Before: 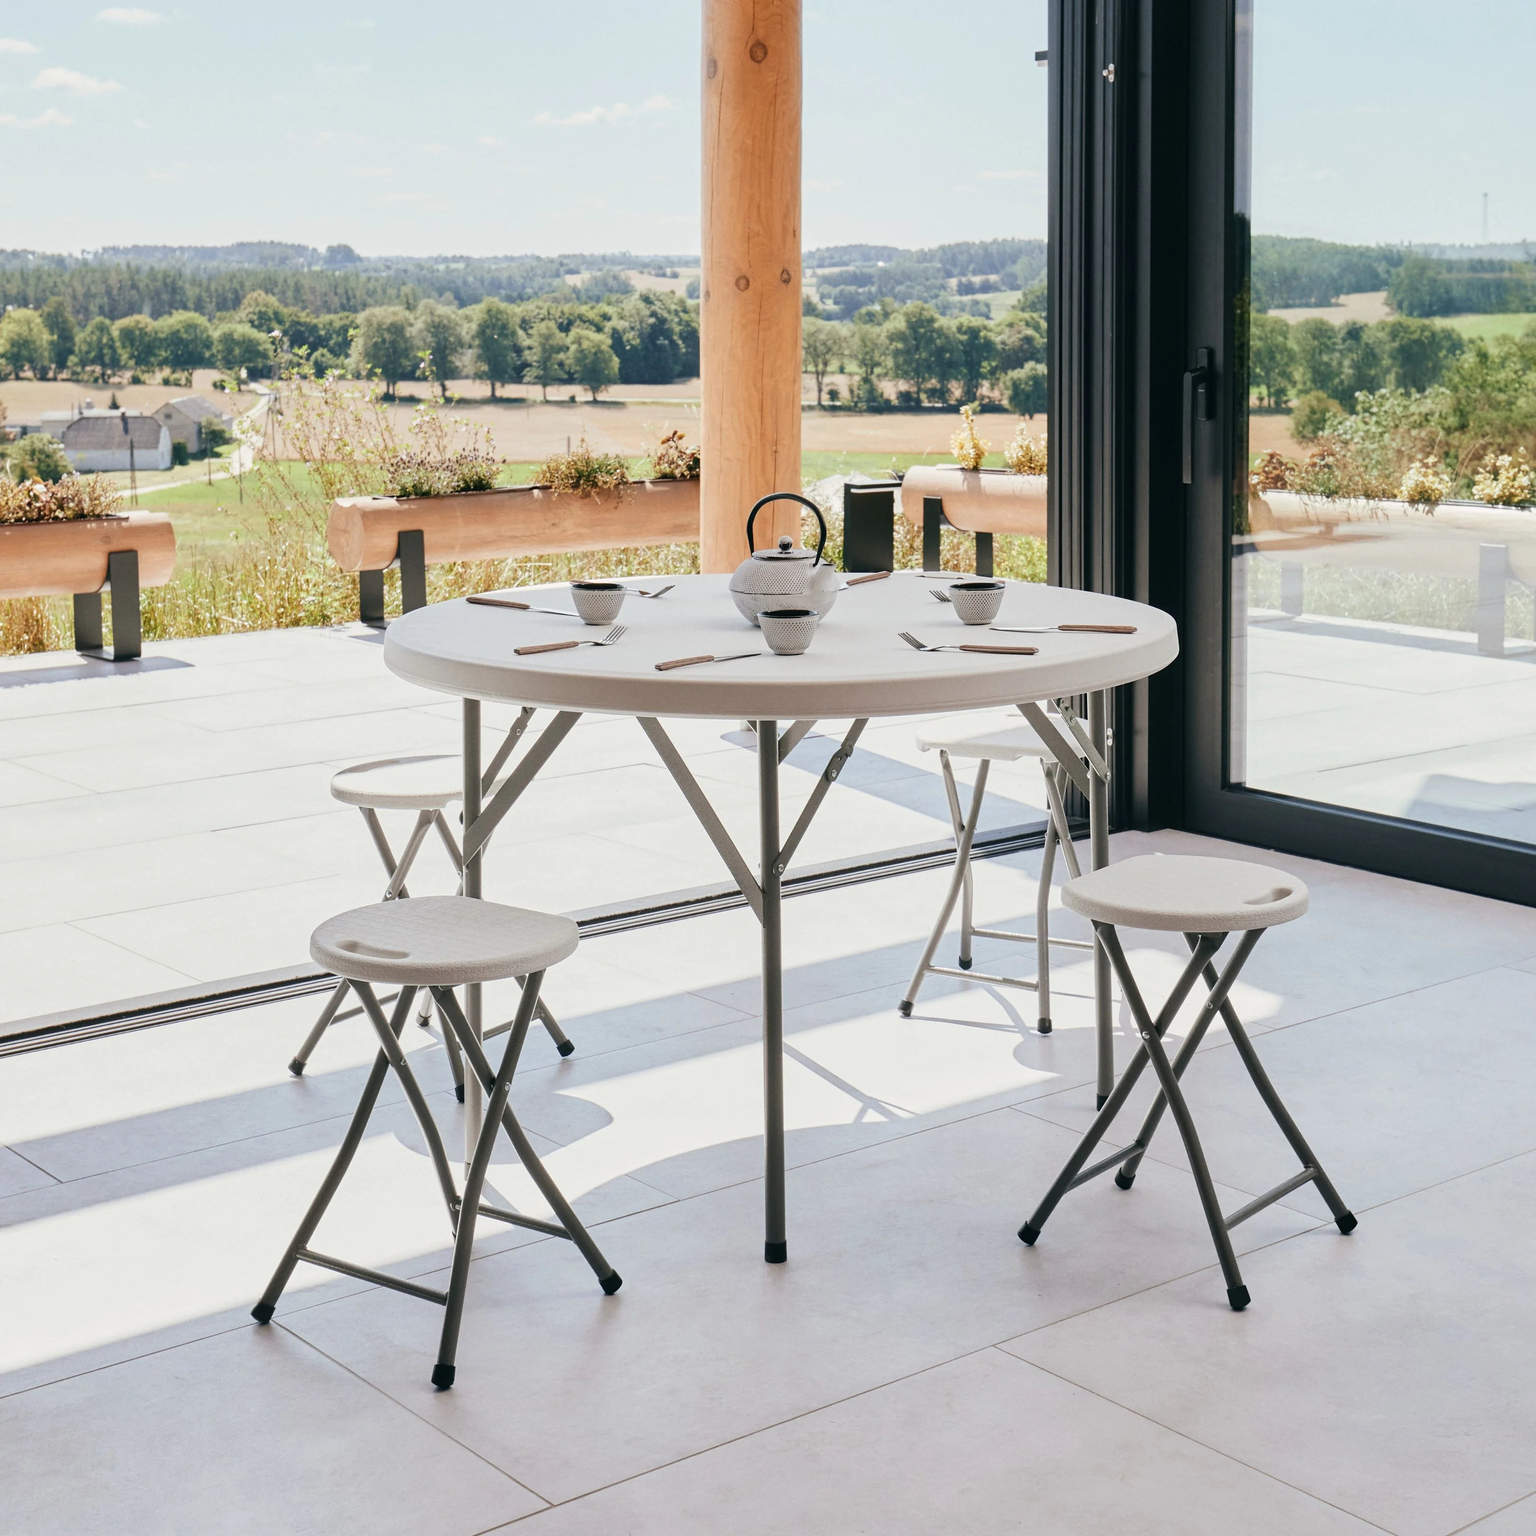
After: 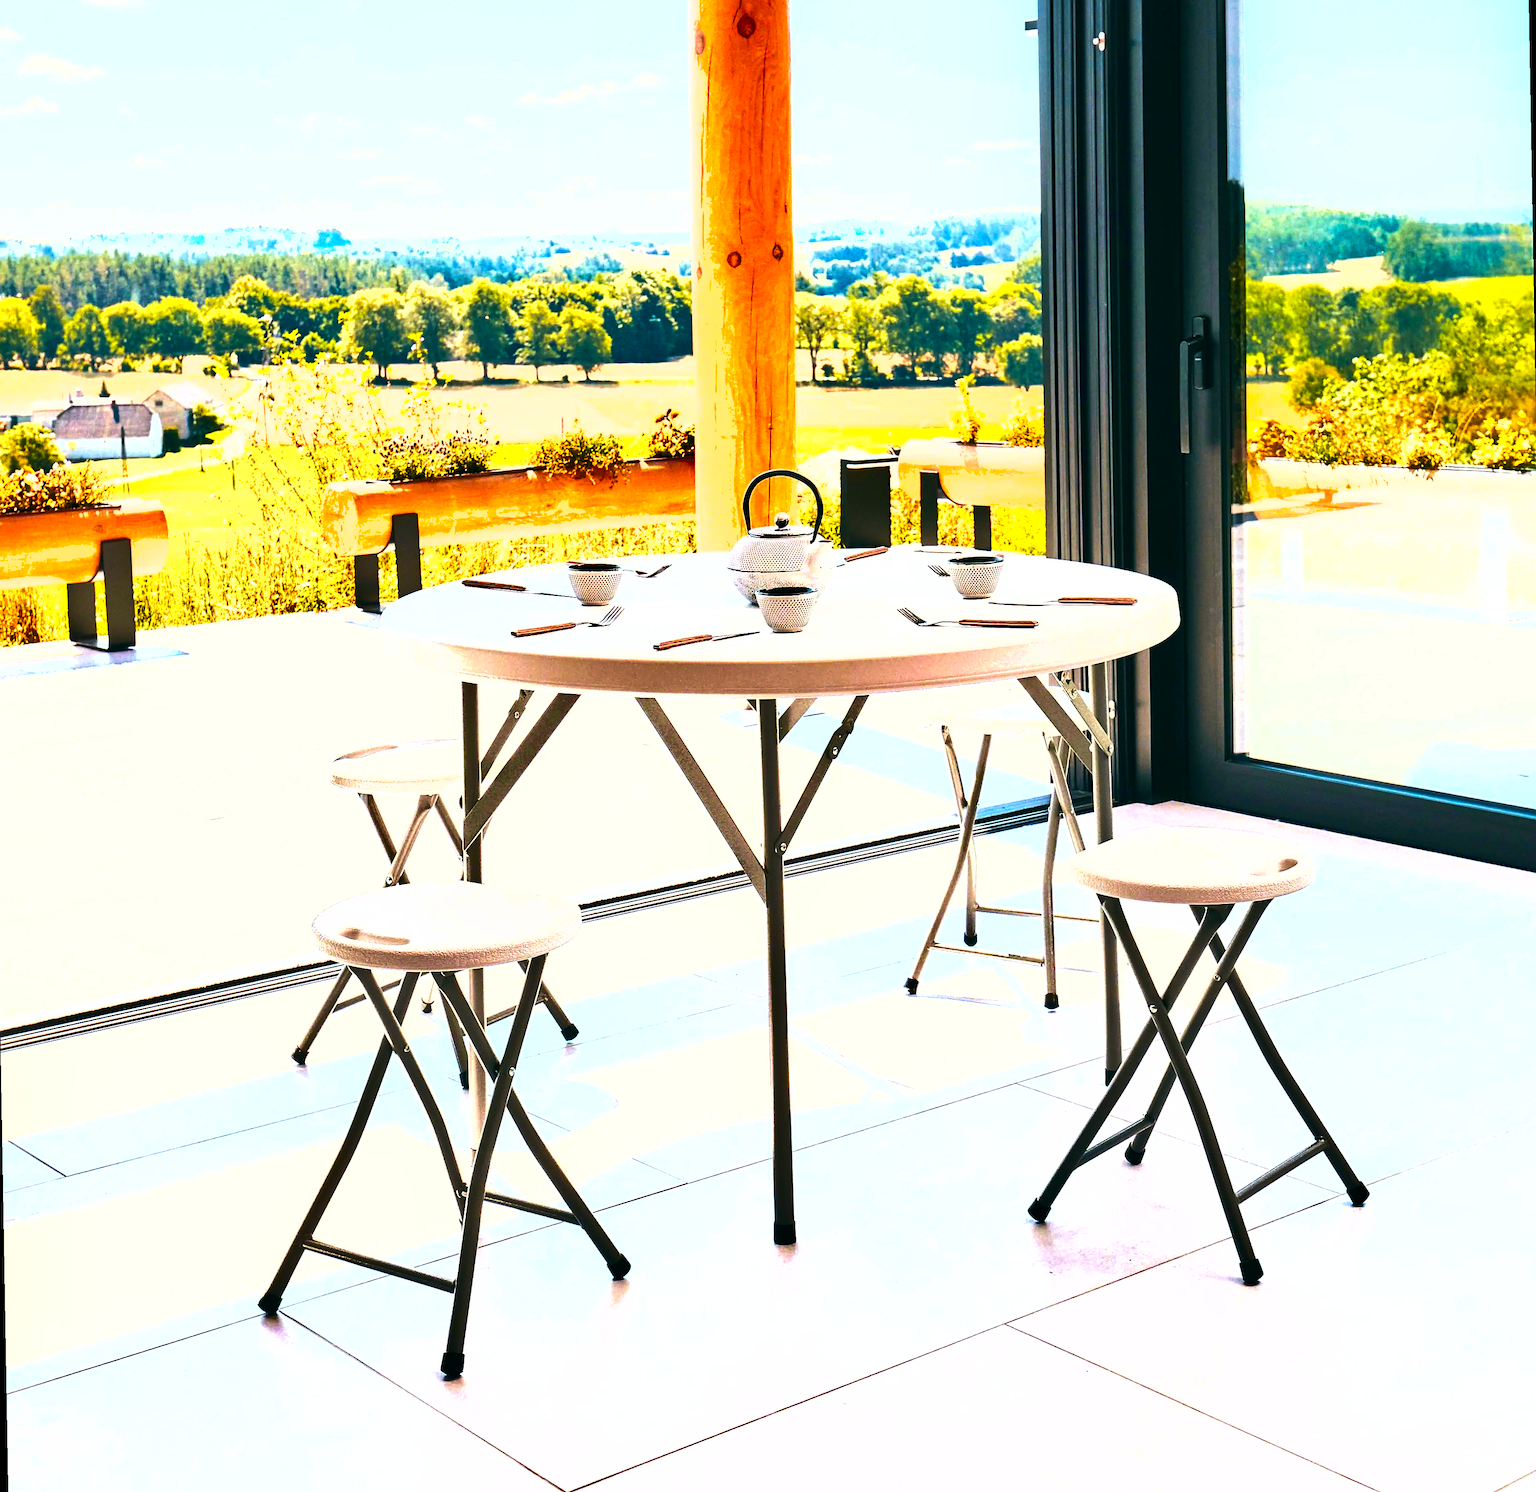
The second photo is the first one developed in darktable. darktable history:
velvia: on, module defaults
sharpen: on, module defaults
rotate and perspective: rotation -1°, crop left 0.011, crop right 0.989, crop top 0.025, crop bottom 0.975
color balance rgb: linear chroma grading › highlights 100%, linear chroma grading › global chroma 23.41%, perceptual saturation grading › global saturation 35.38%, hue shift -10.68°, perceptual brilliance grading › highlights 47.25%, perceptual brilliance grading › mid-tones 22.2%, perceptual brilliance grading › shadows -5.93%
shadows and highlights: low approximation 0.01, soften with gaussian
